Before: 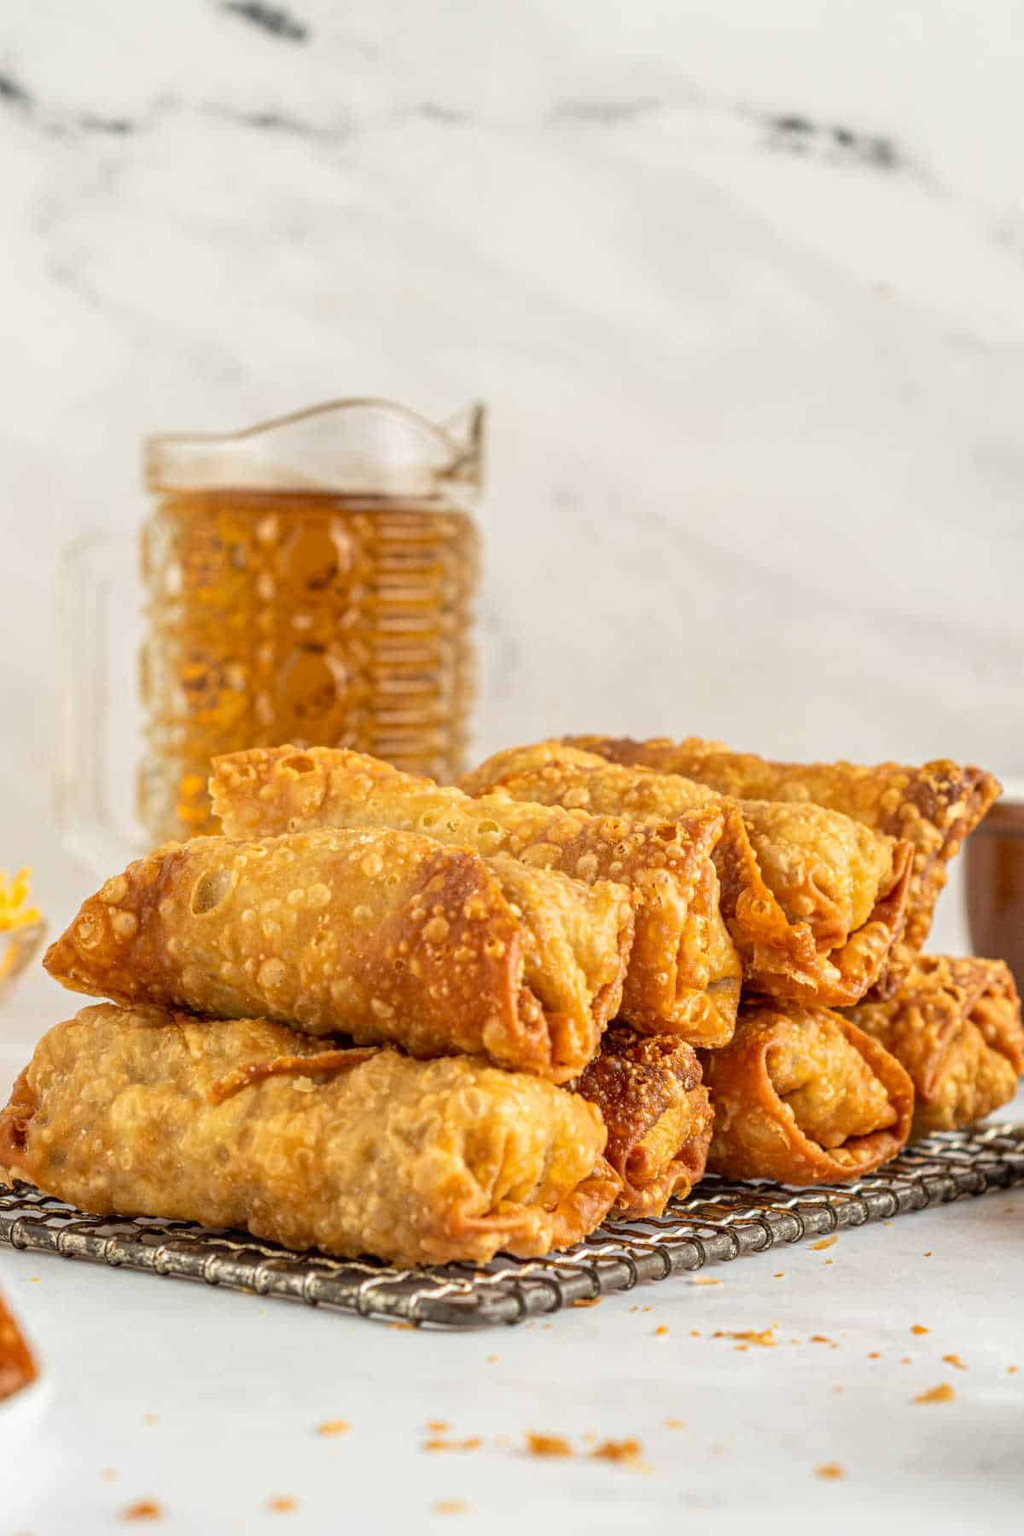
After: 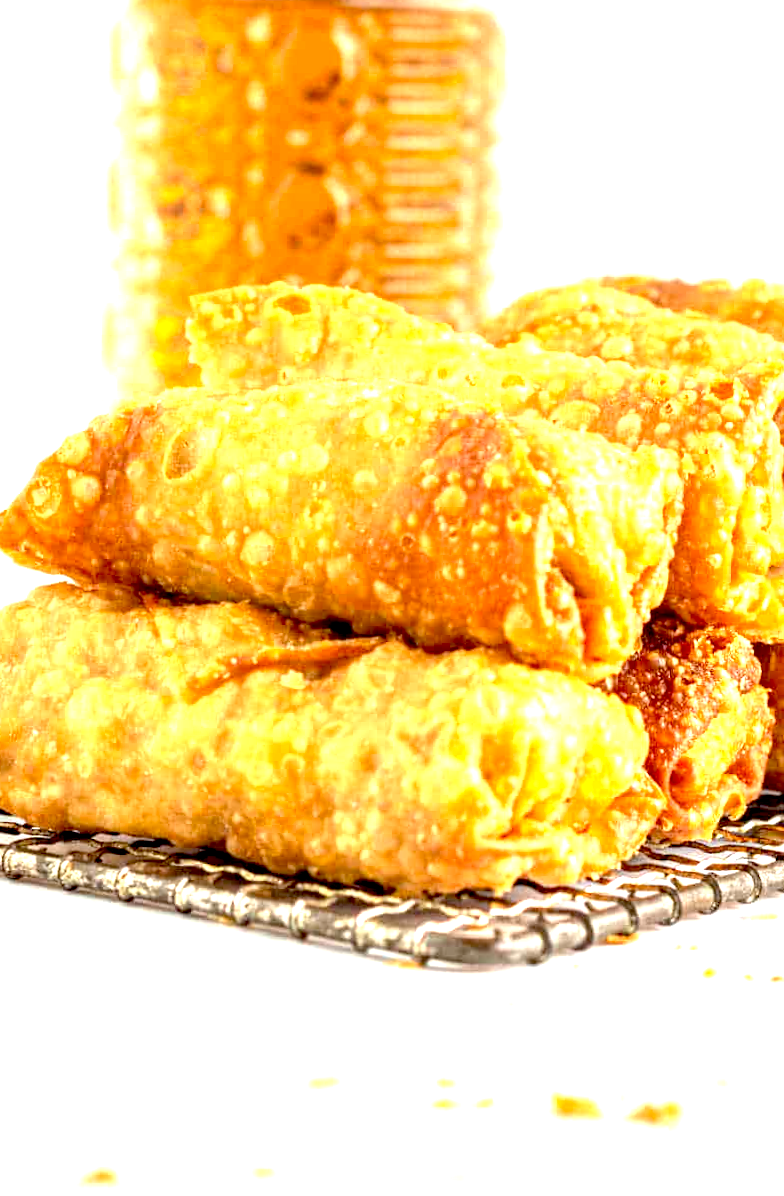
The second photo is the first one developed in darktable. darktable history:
crop and rotate: angle -0.669°, left 4.056%, top 32.396%, right 29.456%
tone equalizer: on, module defaults
exposure: black level correction 0.009, exposure 1.431 EV, compensate highlight preservation false
